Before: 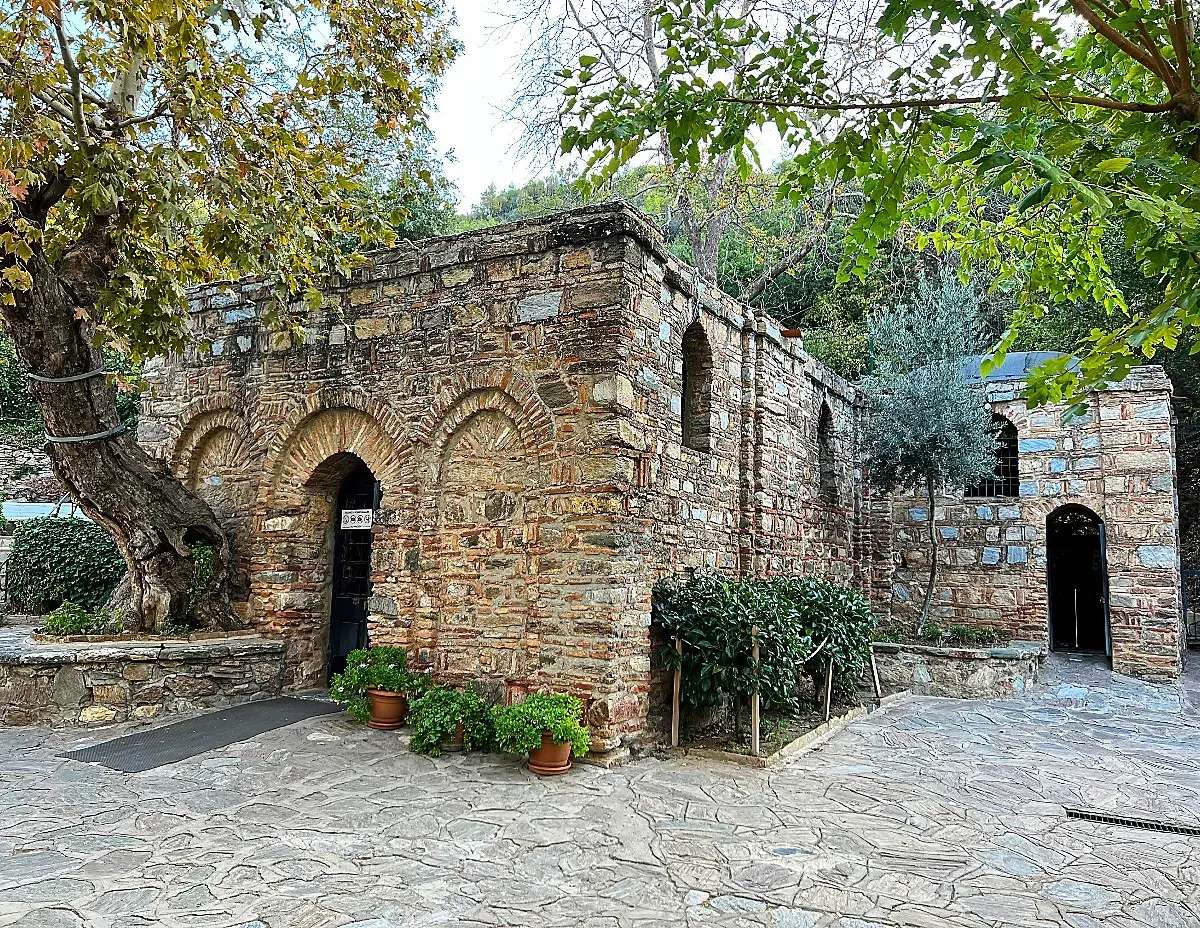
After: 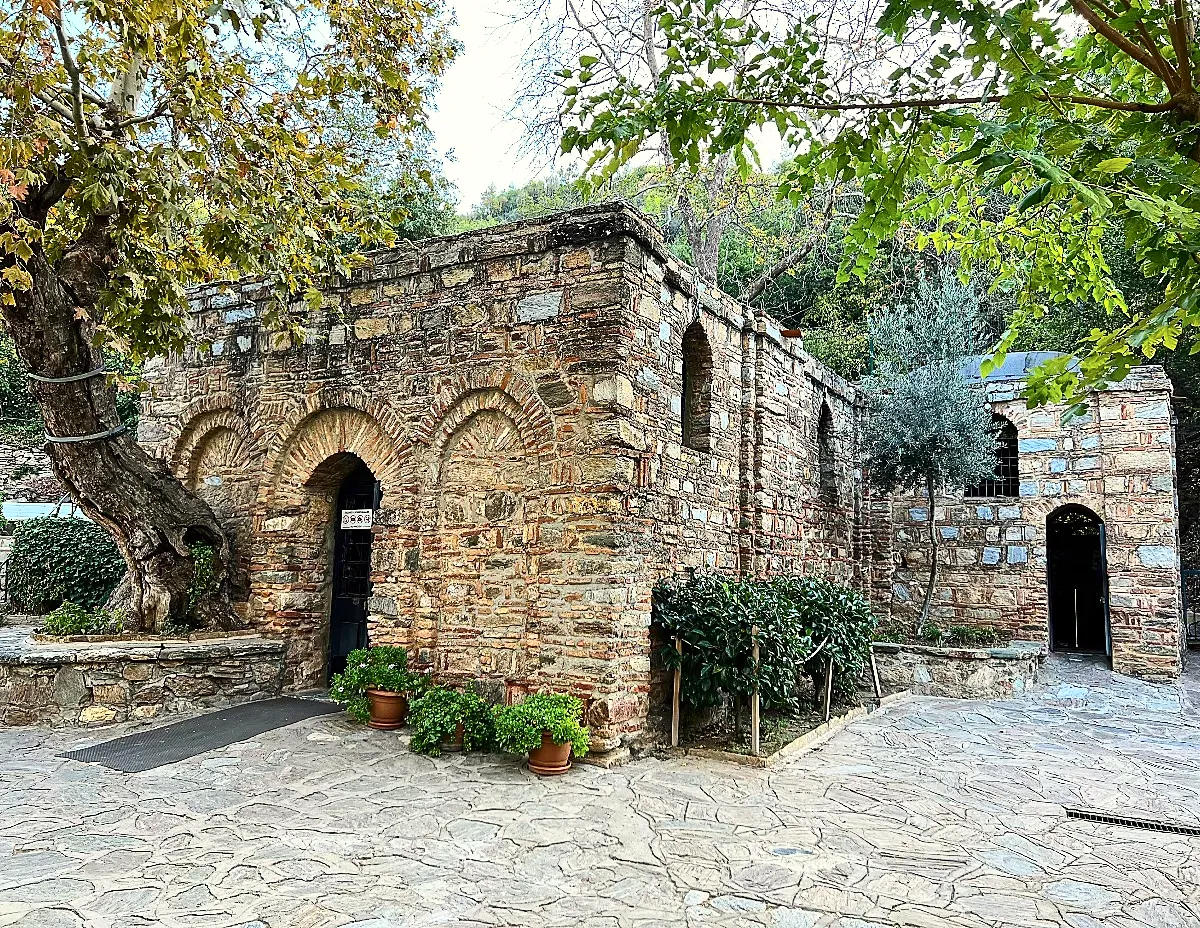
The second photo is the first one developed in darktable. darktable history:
color correction: highlights b* 3
contrast brightness saturation: contrast 0.24, brightness 0.09
